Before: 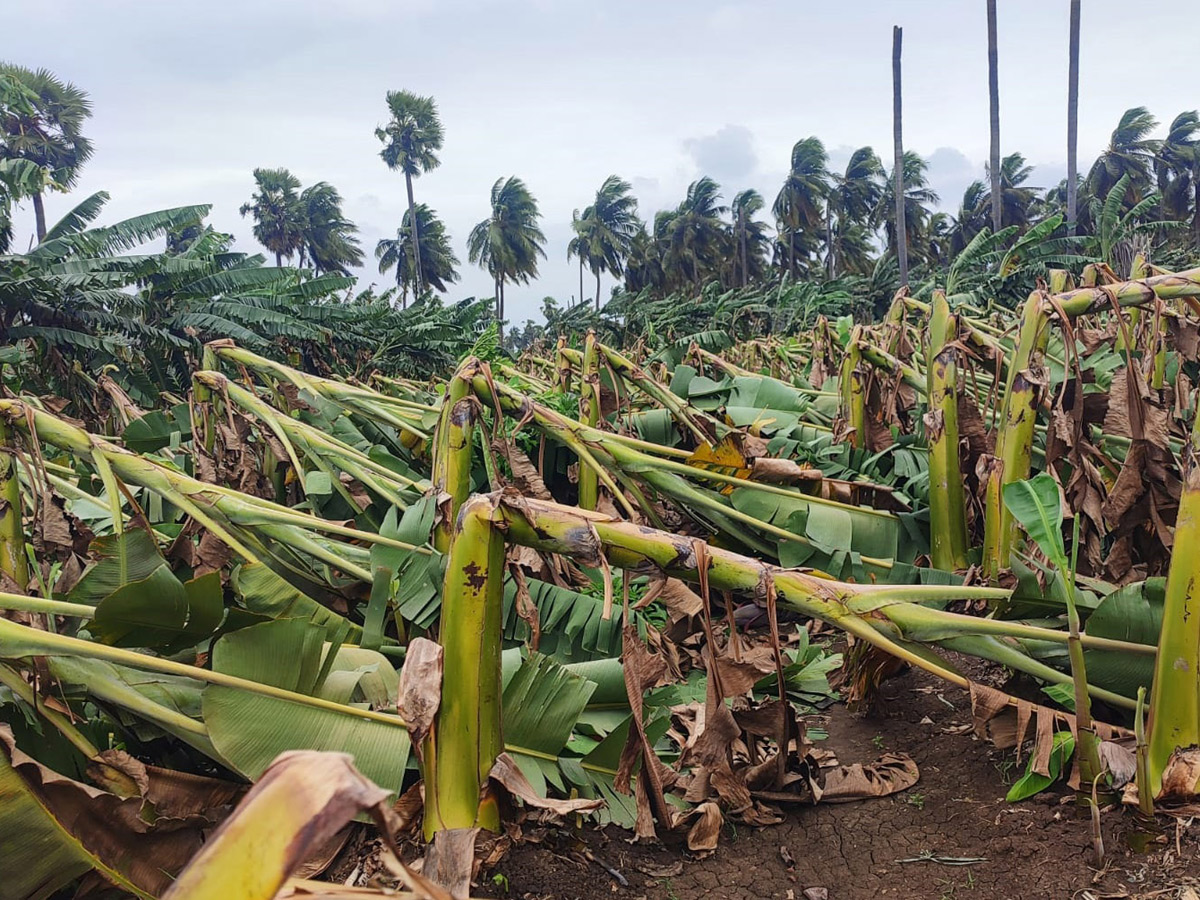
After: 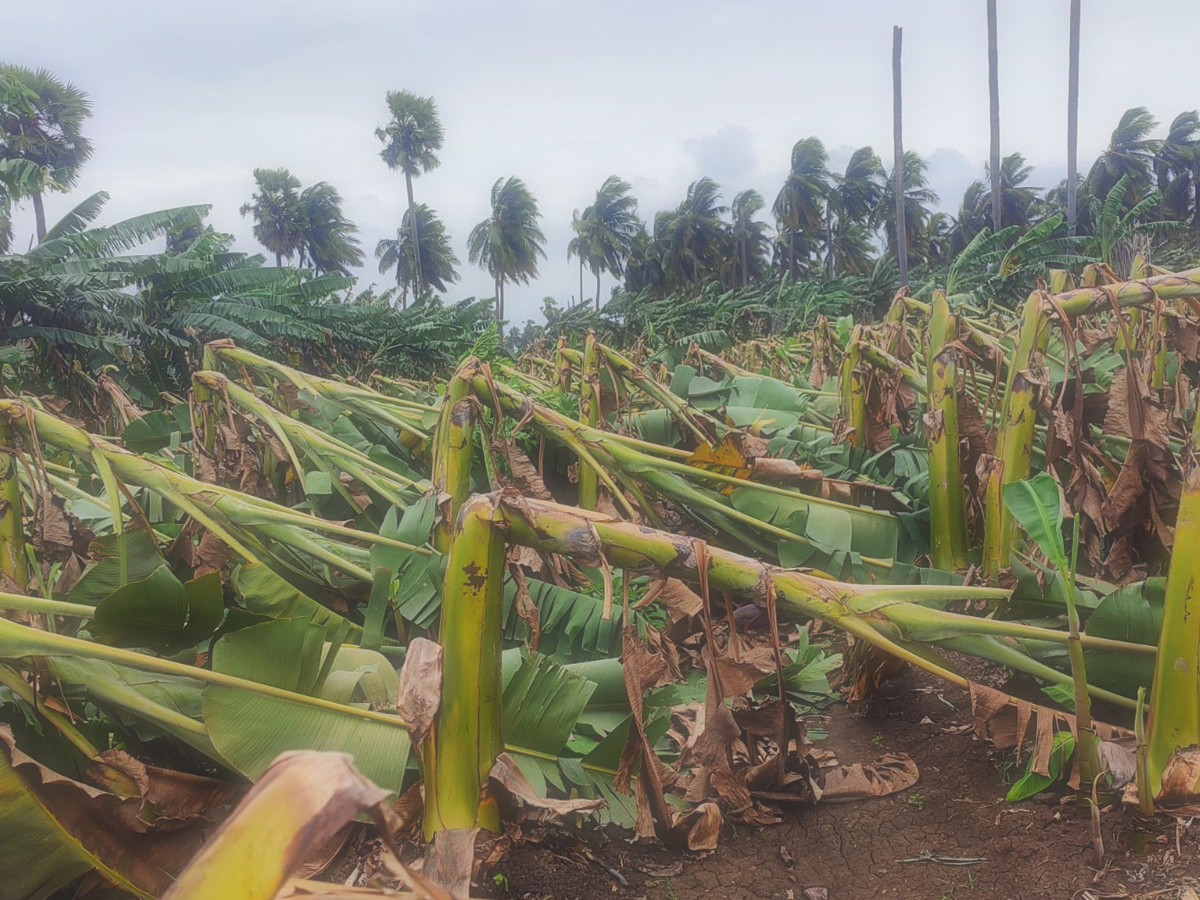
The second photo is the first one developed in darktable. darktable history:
lowpass: radius 0.1, contrast 0.85, saturation 1.1, unbound 0
soften: size 60.24%, saturation 65.46%, brightness 0.506 EV, mix 25.7%
